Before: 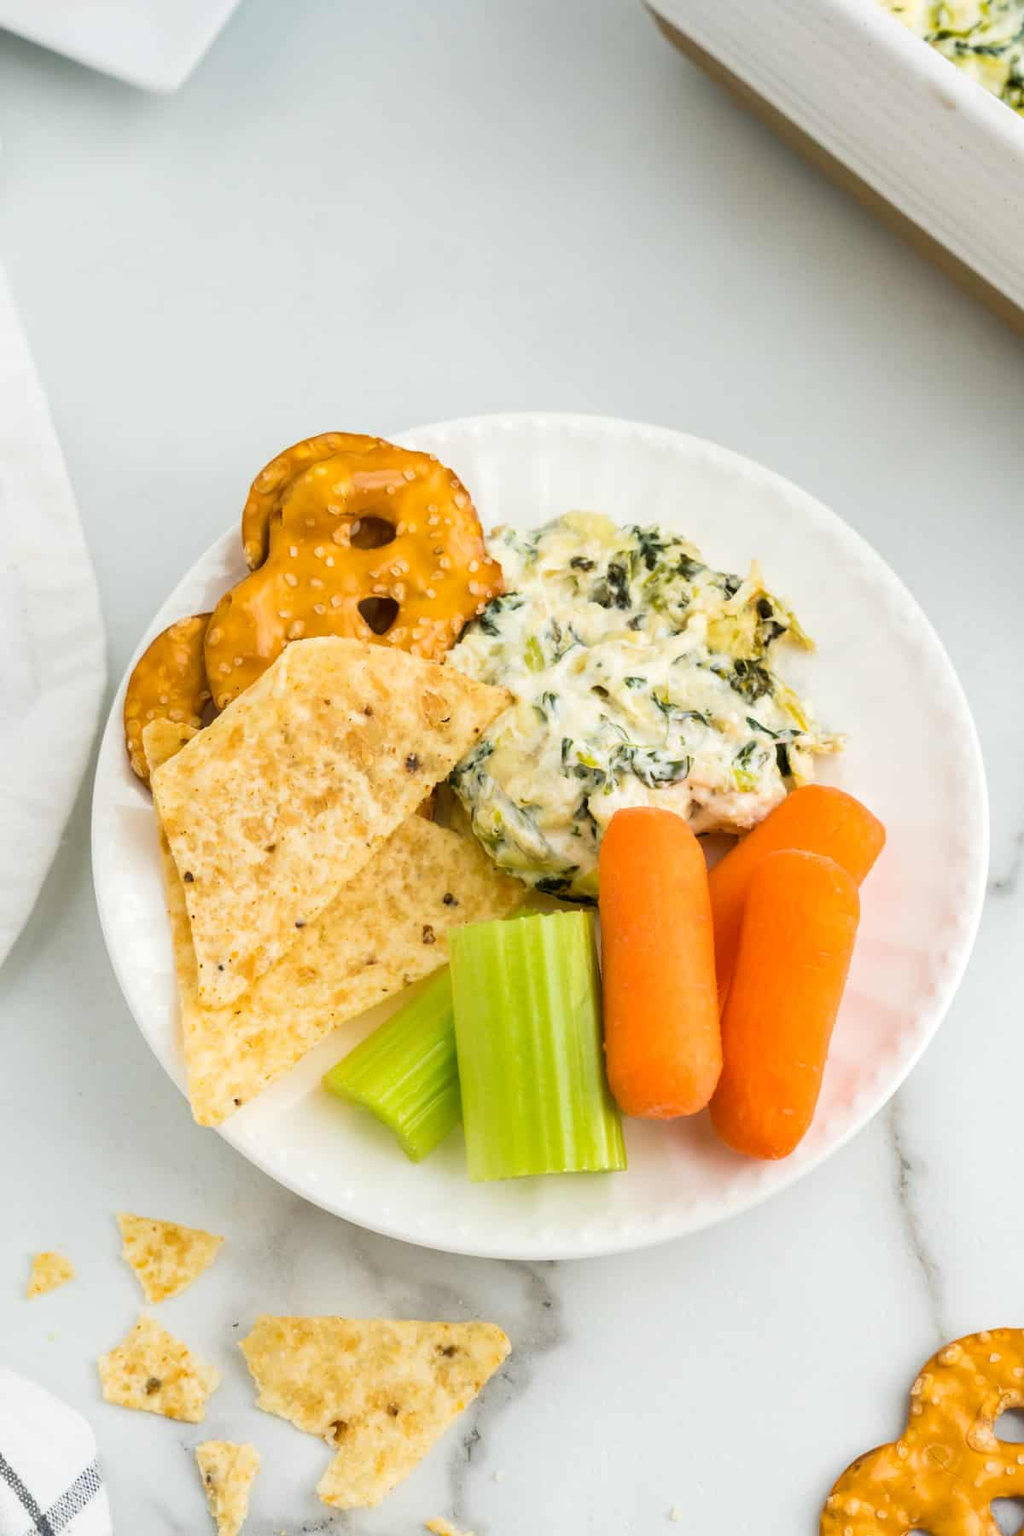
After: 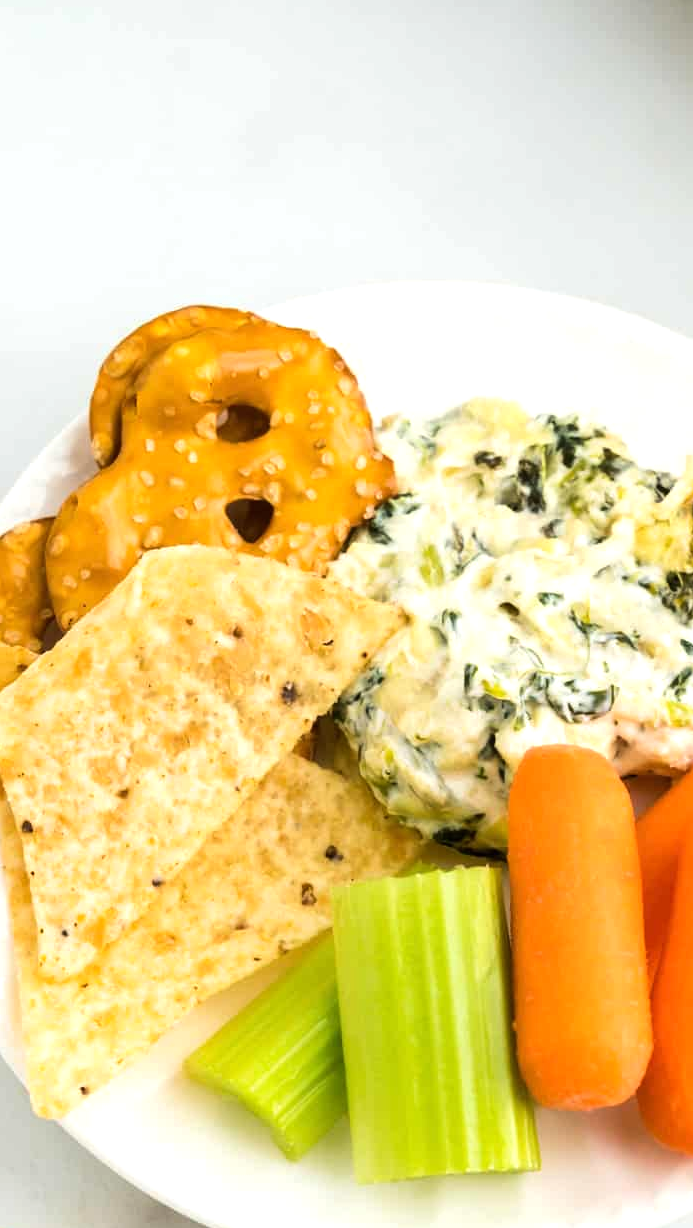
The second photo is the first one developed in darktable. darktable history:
rgb levels: preserve colors max RGB
crop: left 16.202%, top 11.208%, right 26.045%, bottom 20.557%
tone equalizer: -8 EV -0.417 EV, -7 EV -0.389 EV, -6 EV -0.333 EV, -5 EV -0.222 EV, -3 EV 0.222 EV, -2 EV 0.333 EV, -1 EV 0.389 EV, +0 EV 0.417 EV, edges refinement/feathering 500, mask exposure compensation -1.57 EV, preserve details no
